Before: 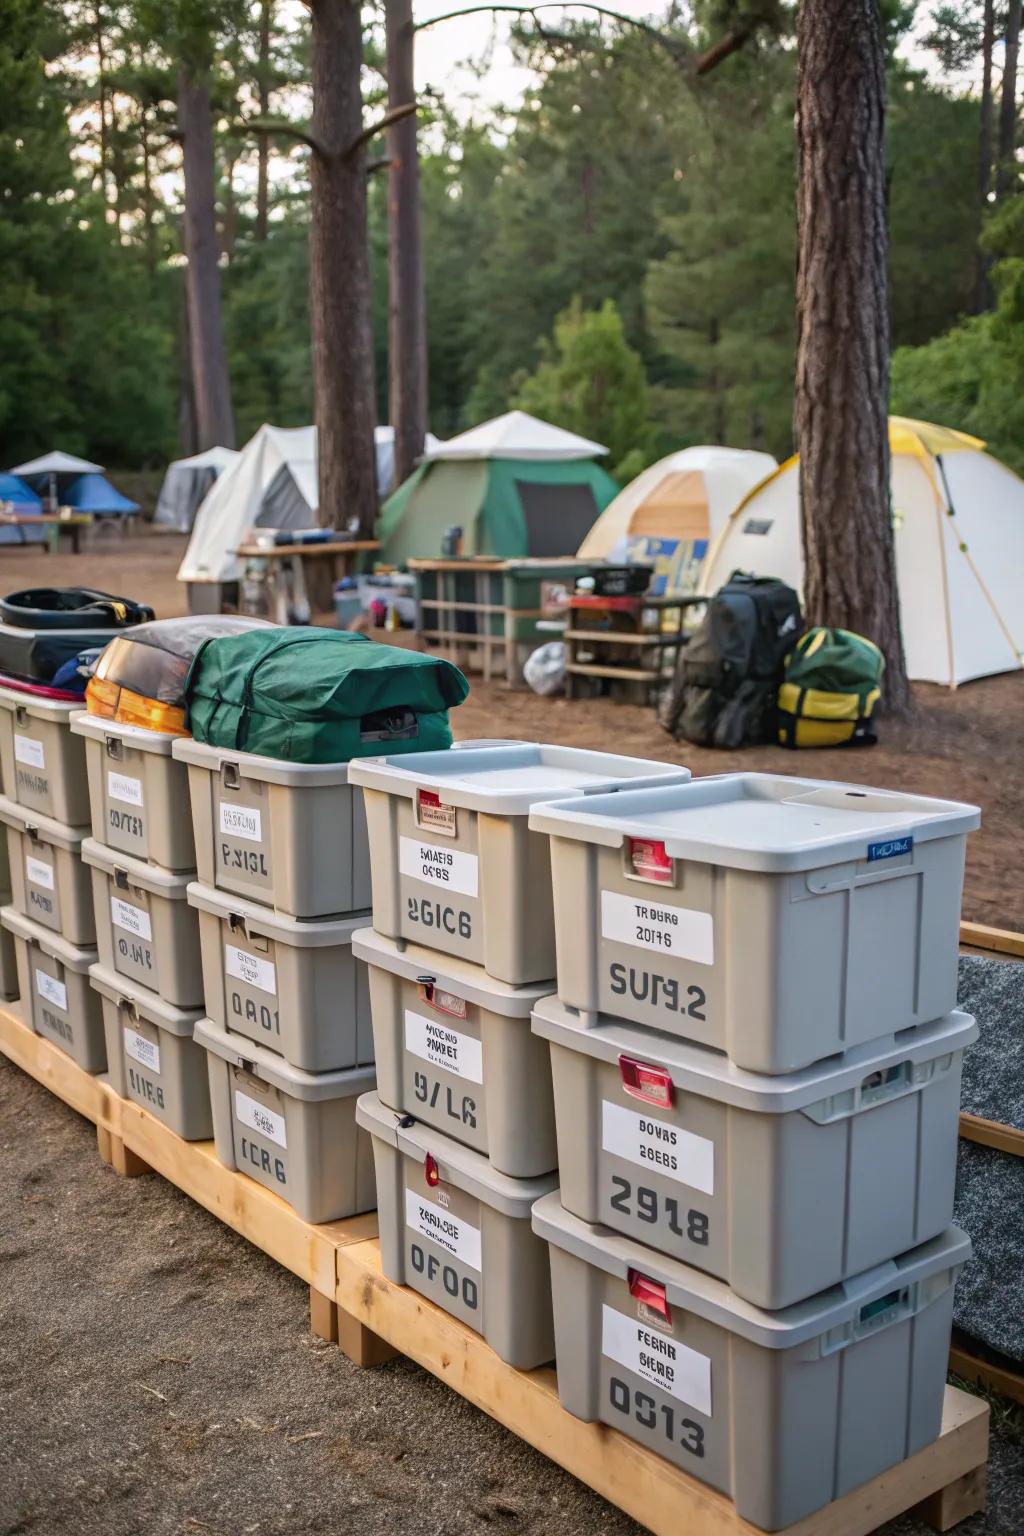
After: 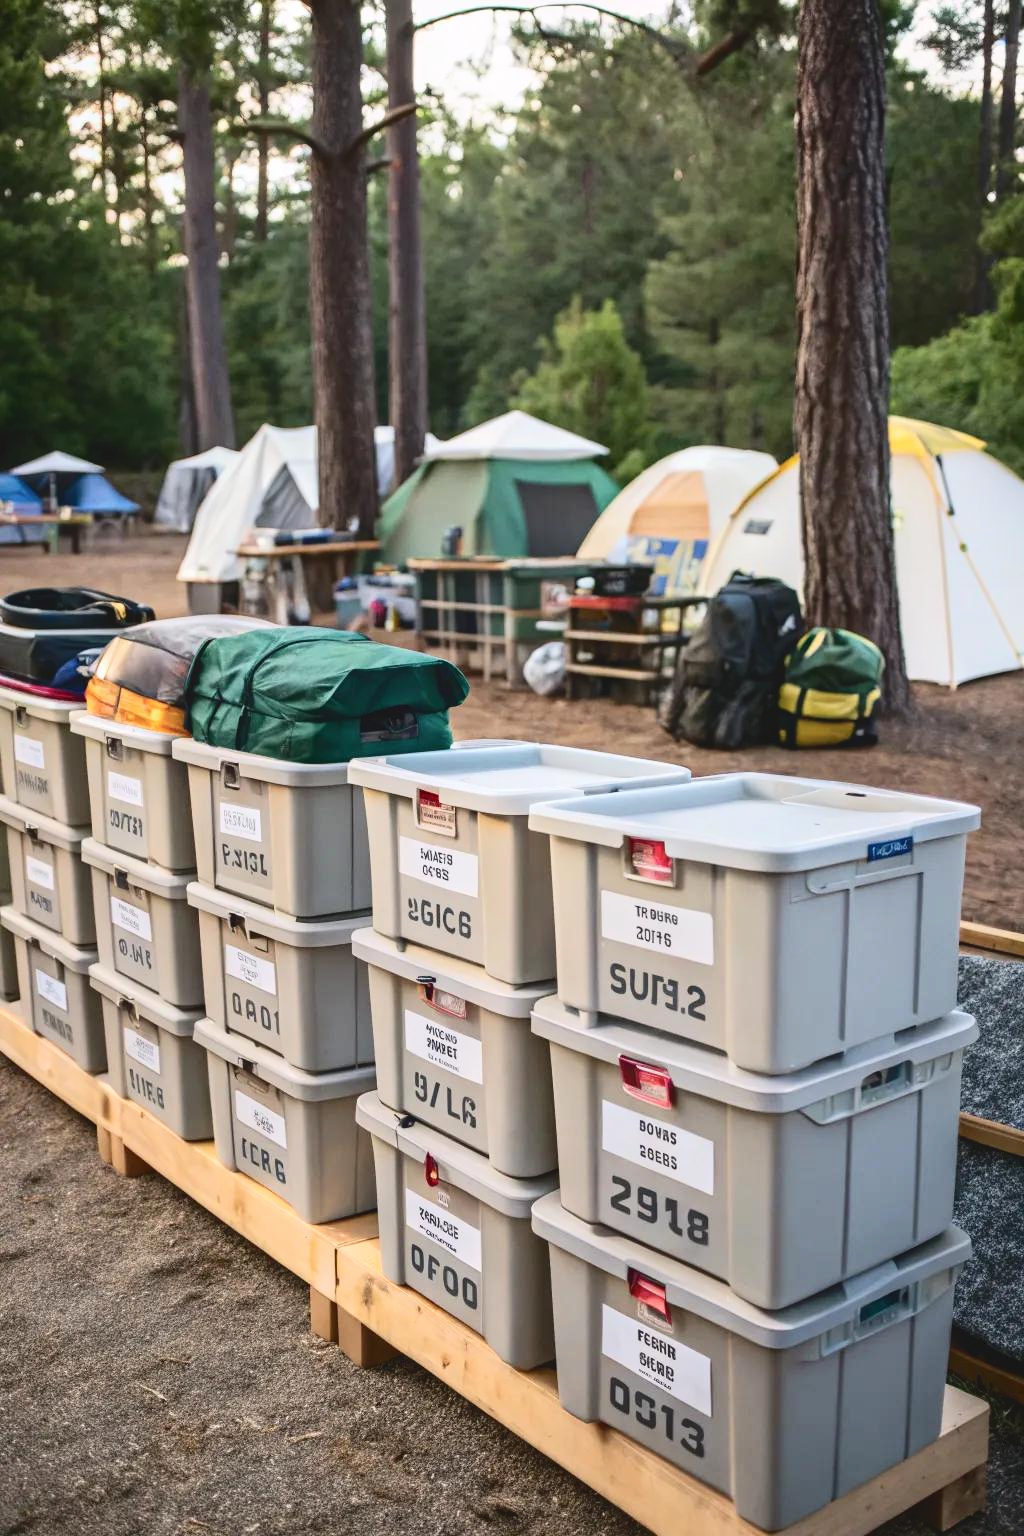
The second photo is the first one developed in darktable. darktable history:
tone curve: curves: ch0 [(0, 0) (0.003, 0.072) (0.011, 0.077) (0.025, 0.082) (0.044, 0.094) (0.069, 0.106) (0.1, 0.125) (0.136, 0.145) (0.177, 0.173) (0.224, 0.216) (0.277, 0.281) (0.335, 0.356) (0.399, 0.436) (0.468, 0.53) (0.543, 0.629) (0.623, 0.724) (0.709, 0.808) (0.801, 0.88) (0.898, 0.941) (1, 1)], color space Lab, independent channels, preserve colors none
